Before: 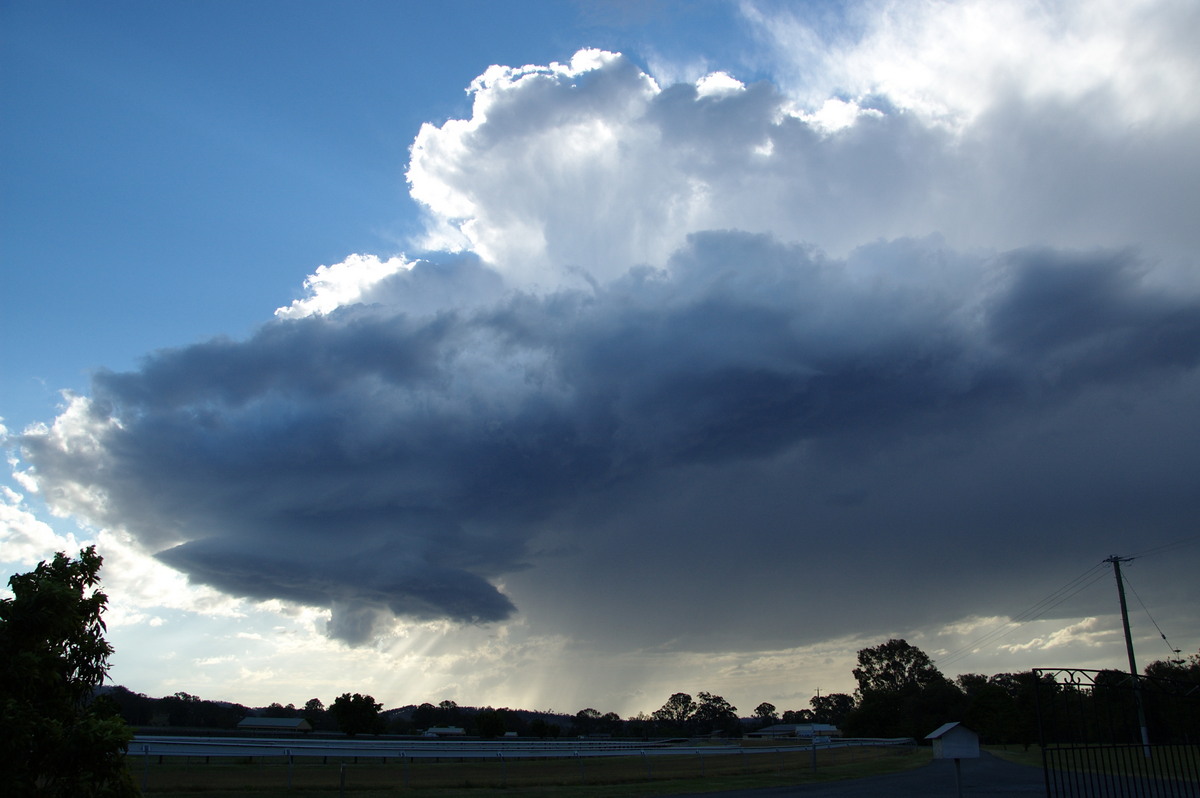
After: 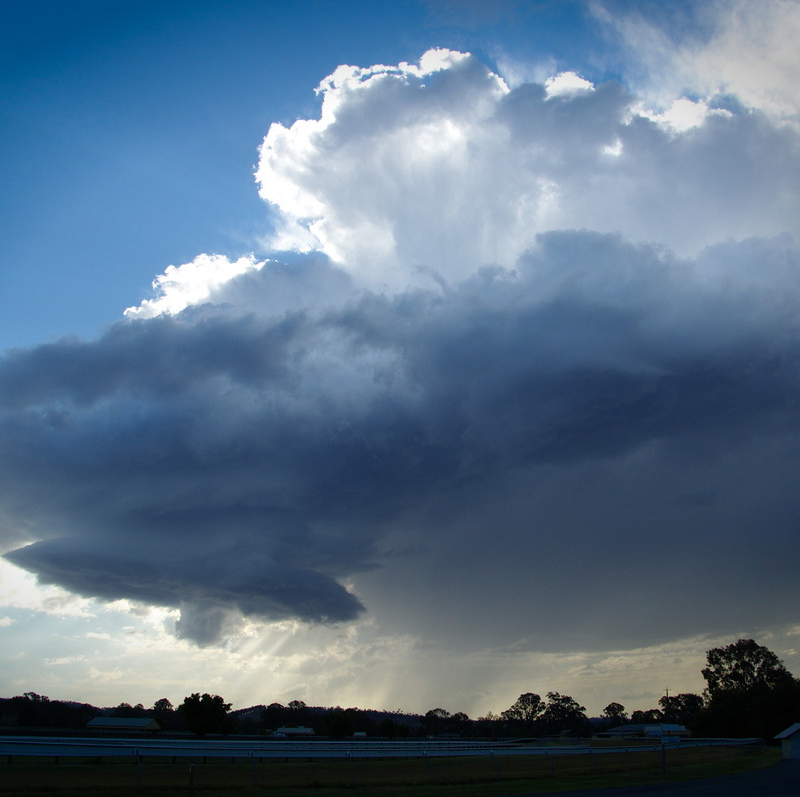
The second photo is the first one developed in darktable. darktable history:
vignetting: fall-off start 99.58%, saturation 0.386, center (-0.032, -0.04), width/height ratio 1.31
crop and rotate: left 12.662%, right 20.617%
